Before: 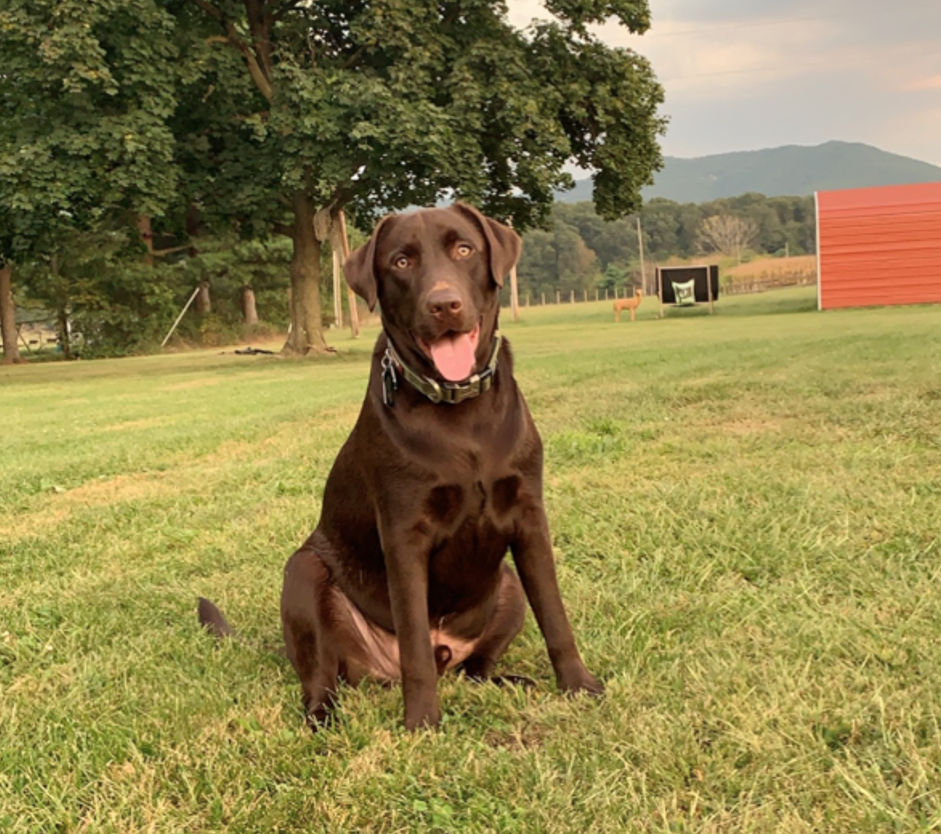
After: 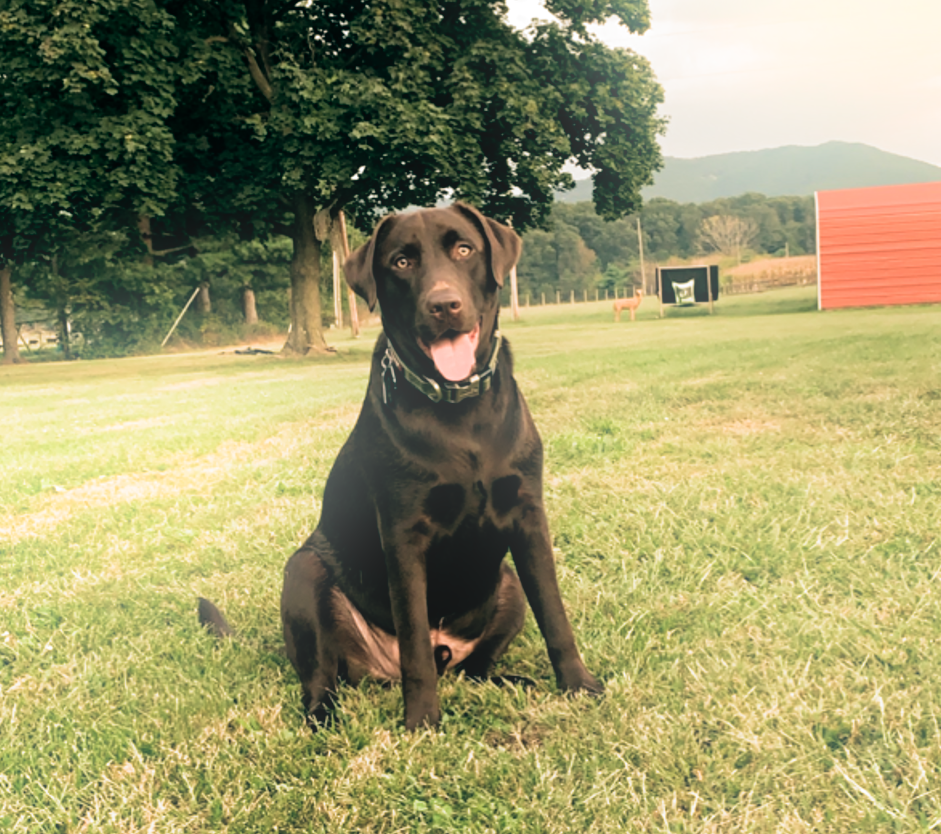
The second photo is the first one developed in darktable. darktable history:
filmic rgb: black relative exposure -8.2 EV, white relative exposure 2.2 EV, threshold 3 EV, hardness 7.11, latitude 75%, contrast 1.325, highlights saturation mix -2%, shadows ↔ highlights balance 30%, preserve chrominance RGB euclidean norm, color science v5 (2021), contrast in shadows safe, contrast in highlights safe, enable highlight reconstruction true
bloom: on, module defaults
color balance: lift [1.005, 0.99, 1.007, 1.01], gamma [1, 0.979, 1.011, 1.021], gain [0.923, 1.098, 1.025, 0.902], input saturation 90.45%, contrast 7.73%, output saturation 105.91%
